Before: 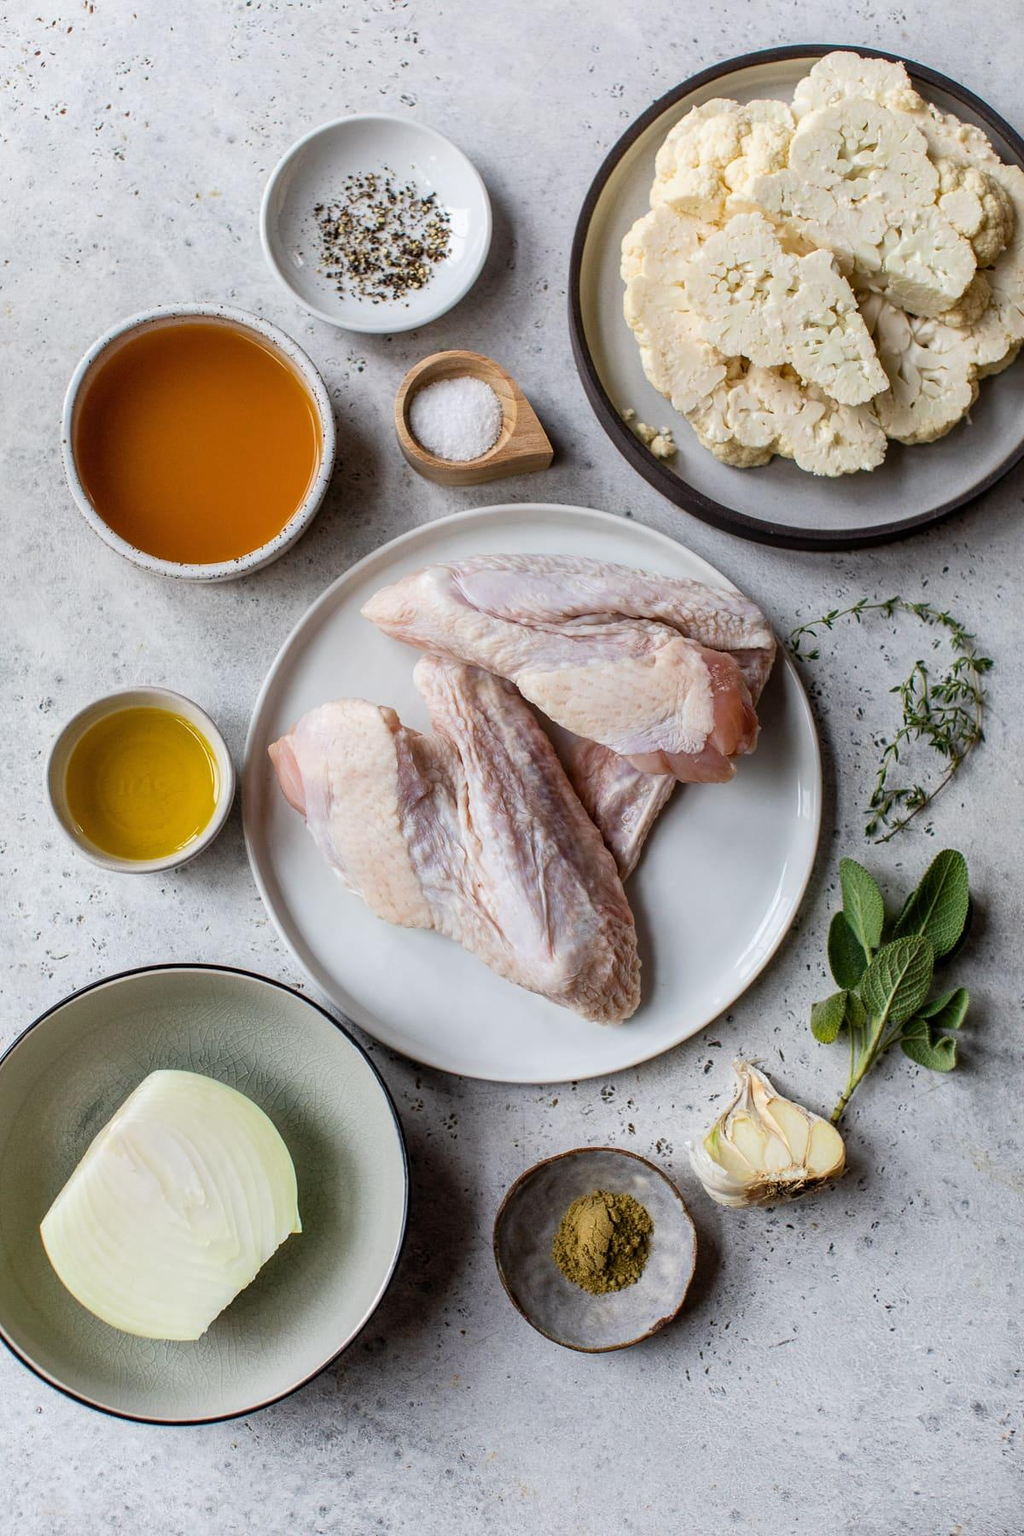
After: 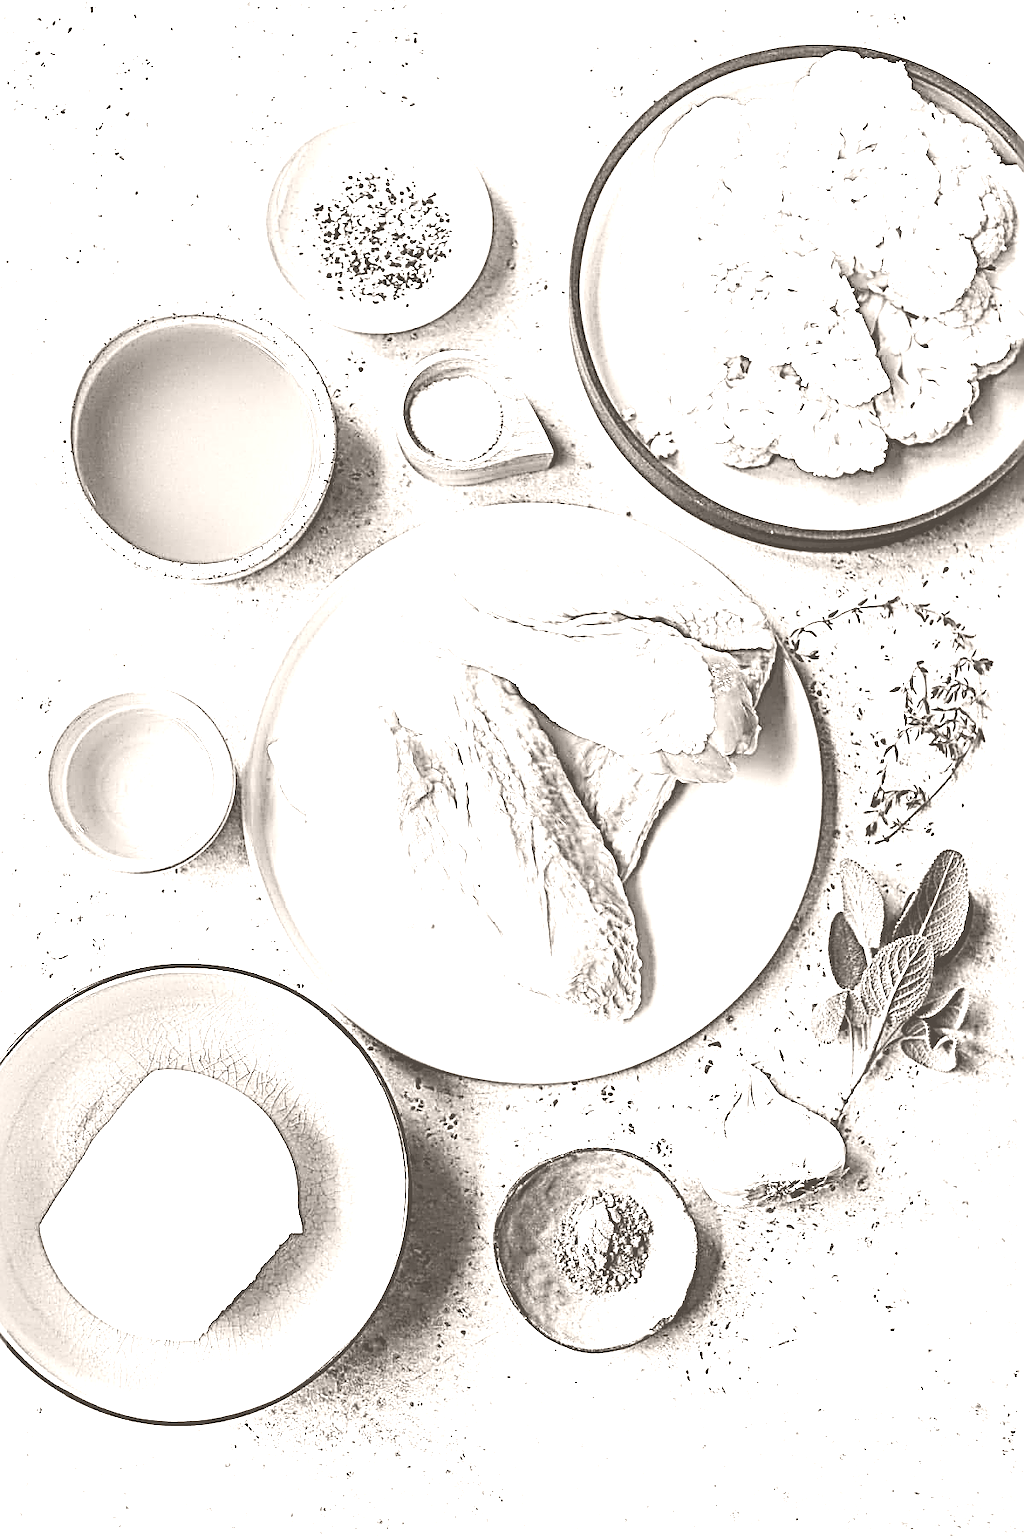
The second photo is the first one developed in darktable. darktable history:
color balance rgb: linear chroma grading › global chroma 15%, perceptual saturation grading › global saturation 30%
velvia: strength 15%
sharpen: radius 3.158, amount 1.731
base curve: curves: ch0 [(0, 0) (0.028, 0.03) (0.121, 0.232) (0.46, 0.748) (0.859, 0.968) (1, 1)], preserve colors none
colorize: hue 34.49°, saturation 35.33%, source mix 100%, lightness 55%, version 1
contrast brightness saturation: brightness 0.13
